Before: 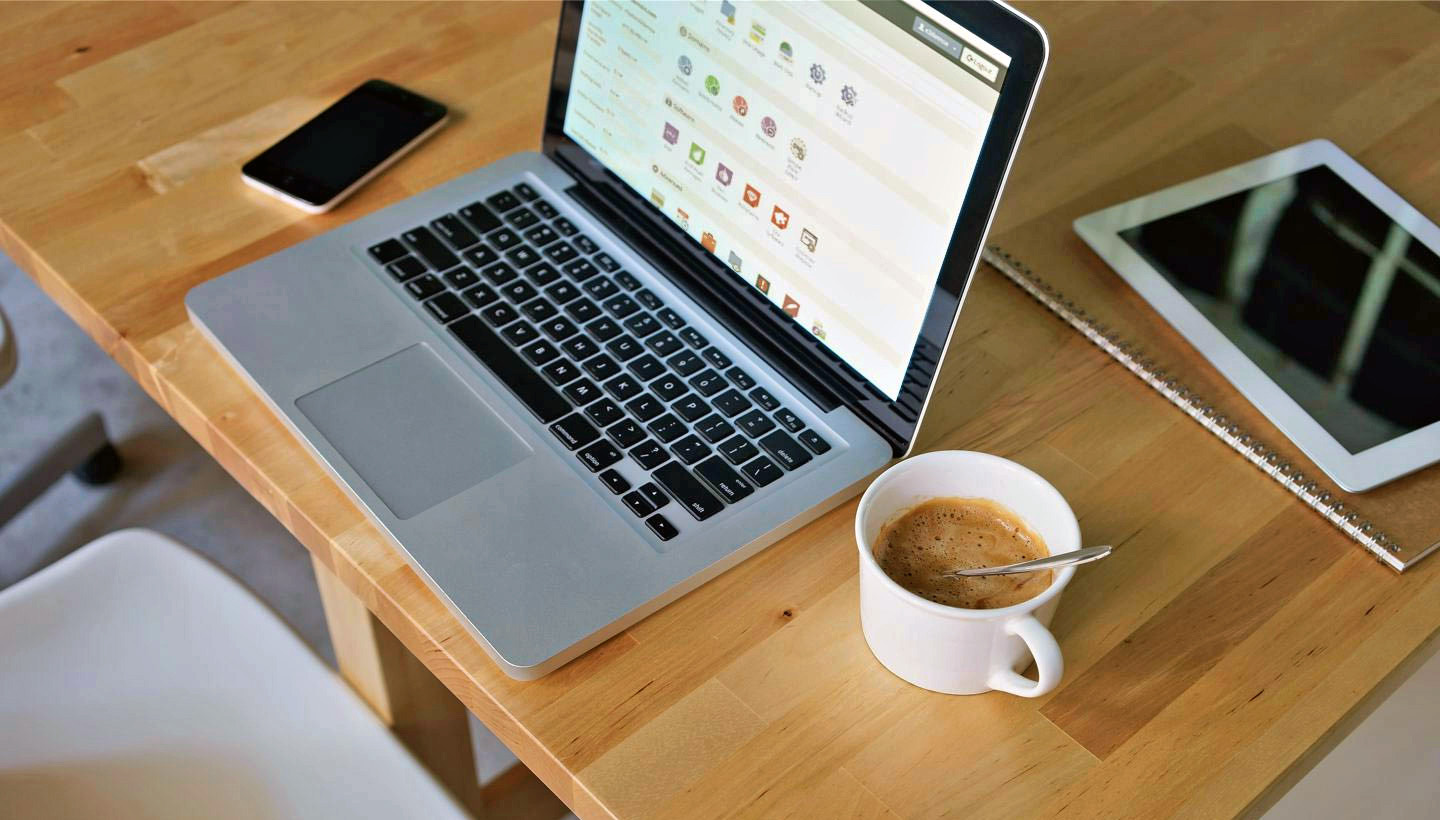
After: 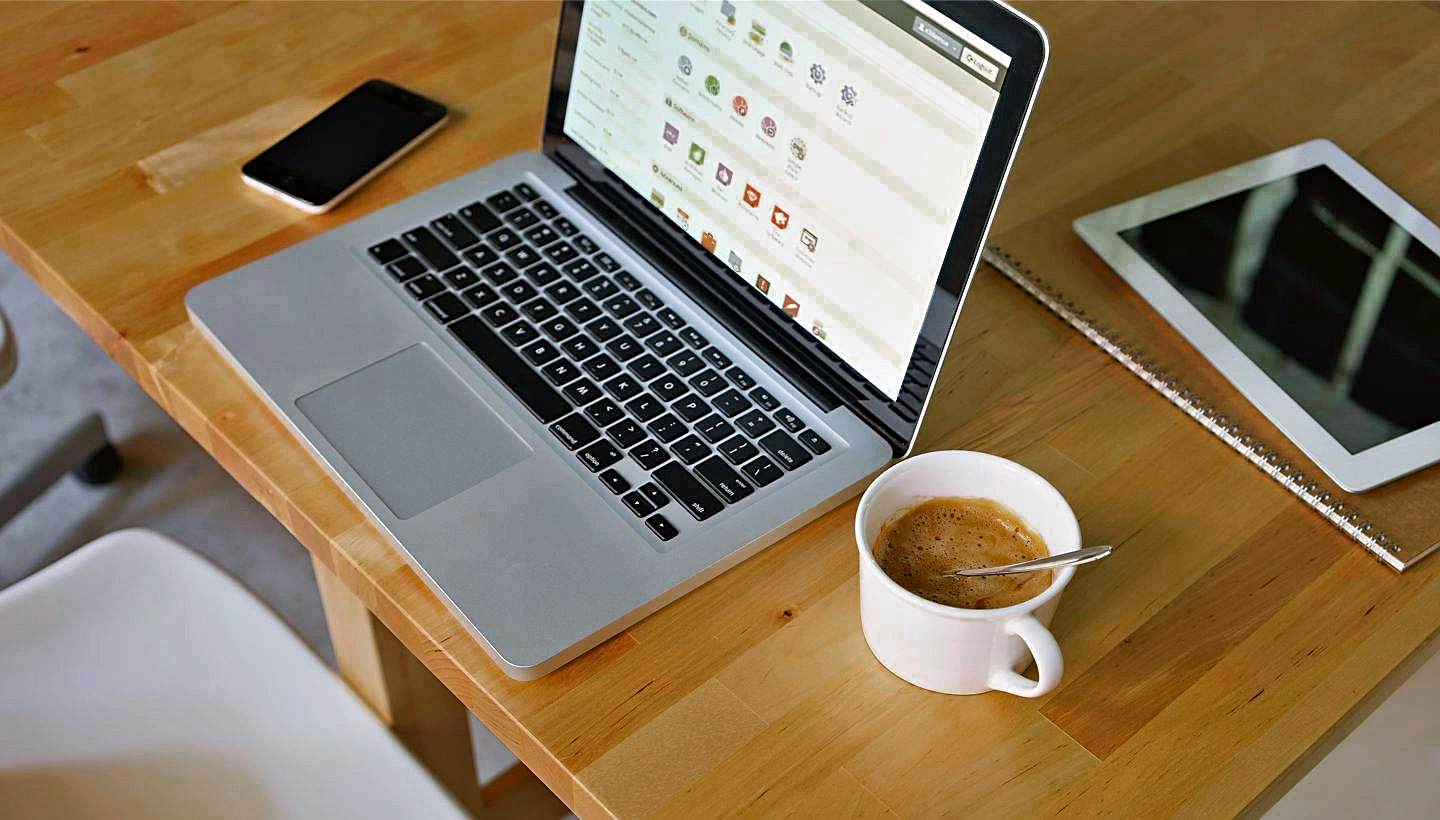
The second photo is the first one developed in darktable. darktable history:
color zones: curves: ch0 [(0, 0.48) (0.209, 0.398) (0.305, 0.332) (0.429, 0.493) (0.571, 0.5) (0.714, 0.5) (0.857, 0.5) (1, 0.48)]; ch1 [(0, 0.633) (0.143, 0.586) (0.286, 0.489) (0.429, 0.448) (0.571, 0.31) (0.714, 0.335) (0.857, 0.492) (1, 0.633)]; ch2 [(0, 0.448) (0.143, 0.498) (0.286, 0.5) (0.429, 0.5) (0.571, 0.5) (0.714, 0.5) (0.857, 0.5) (1, 0.448)]
sharpen: on, module defaults
